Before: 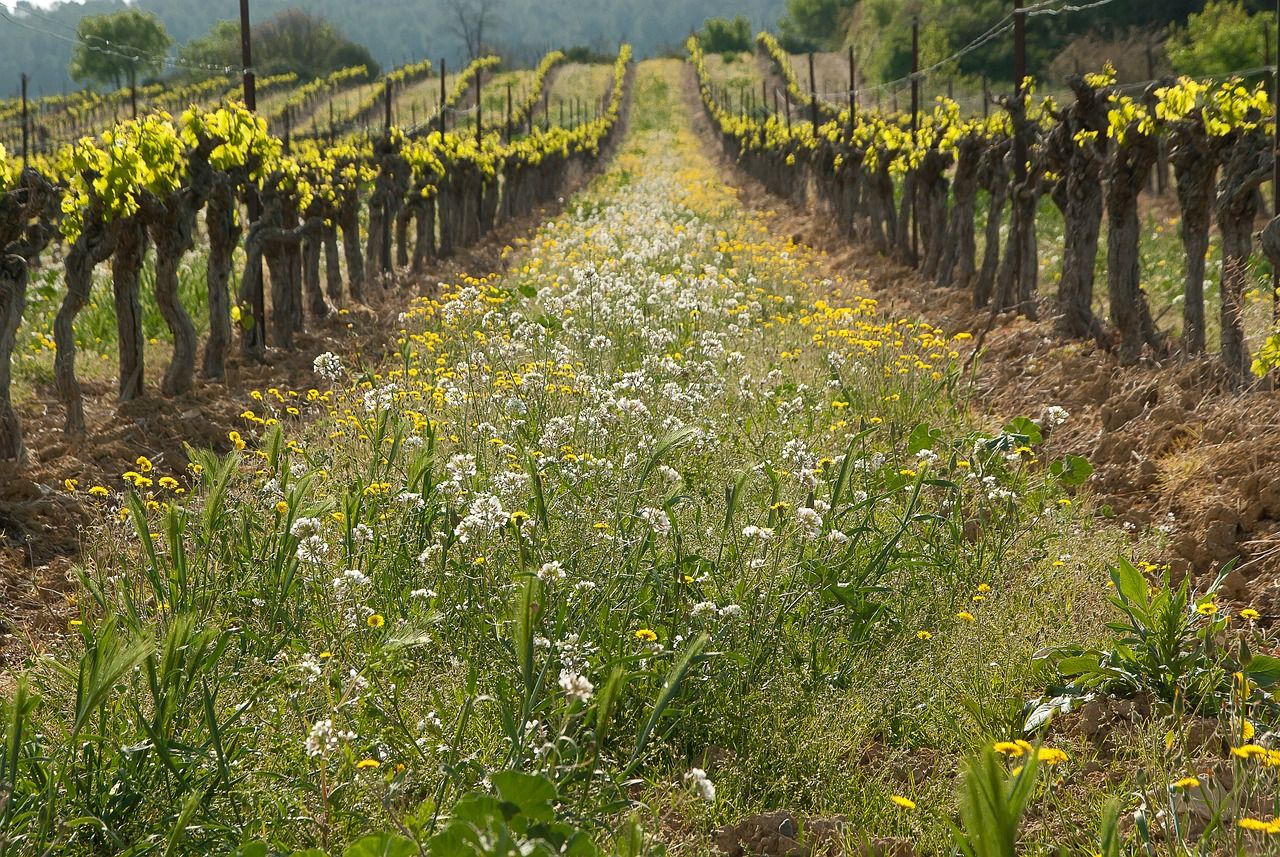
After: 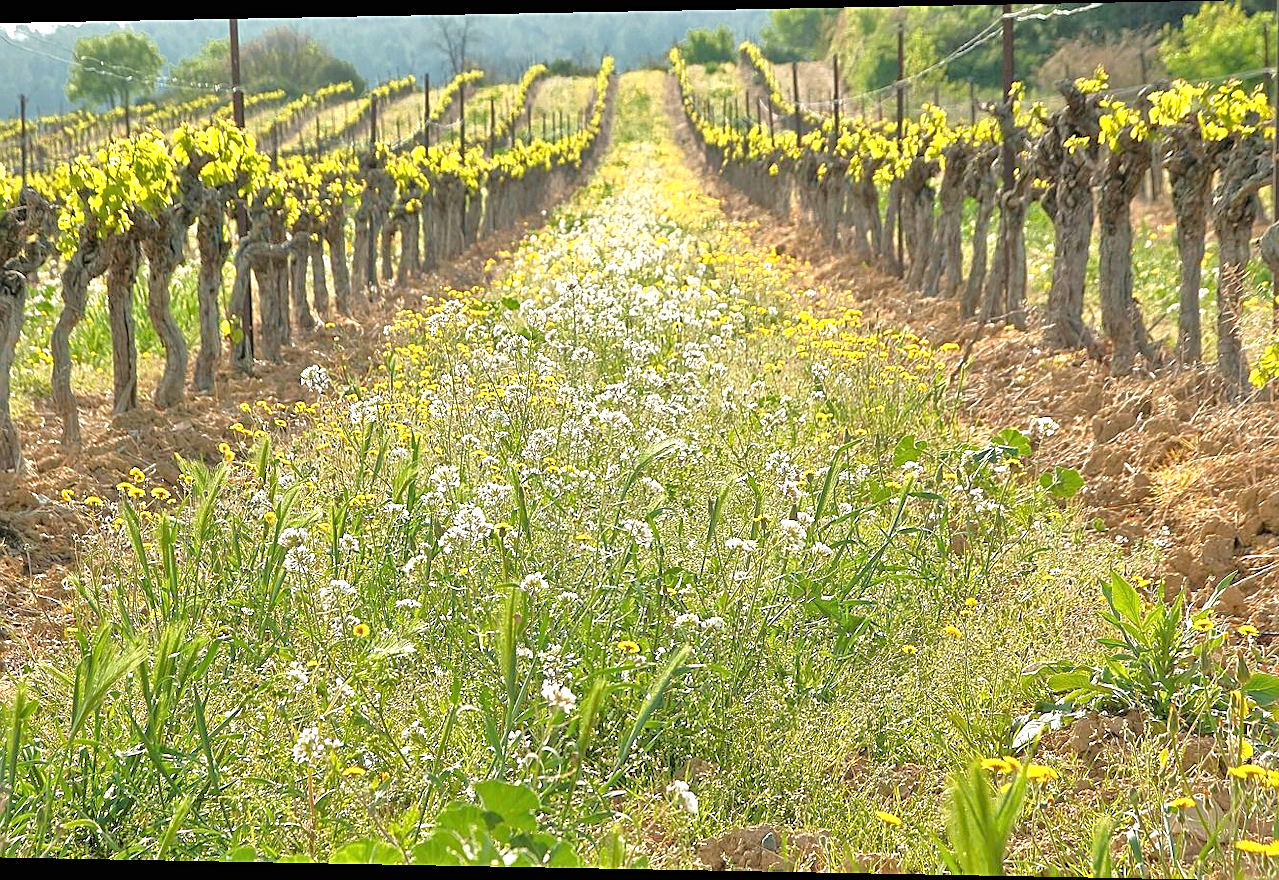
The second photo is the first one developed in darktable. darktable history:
rotate and perspective: lens shift (horizontal) -0.055, automatic cropping off
tone equalizer: -7 EV 0.15 EV, -6 EV 0.6 EV, -5 EV 1.15 EV, -4 EV 1.33 EV, -3 EV 1.15 EV, -2 EV 0.6 EV, -1 EV 0.15 EV, mask exposure compensation -0.5 EV
exposure: black level correction 0, exposure 0.9 EV, compensate highlight preservation false
sharpen: on, module defaults
